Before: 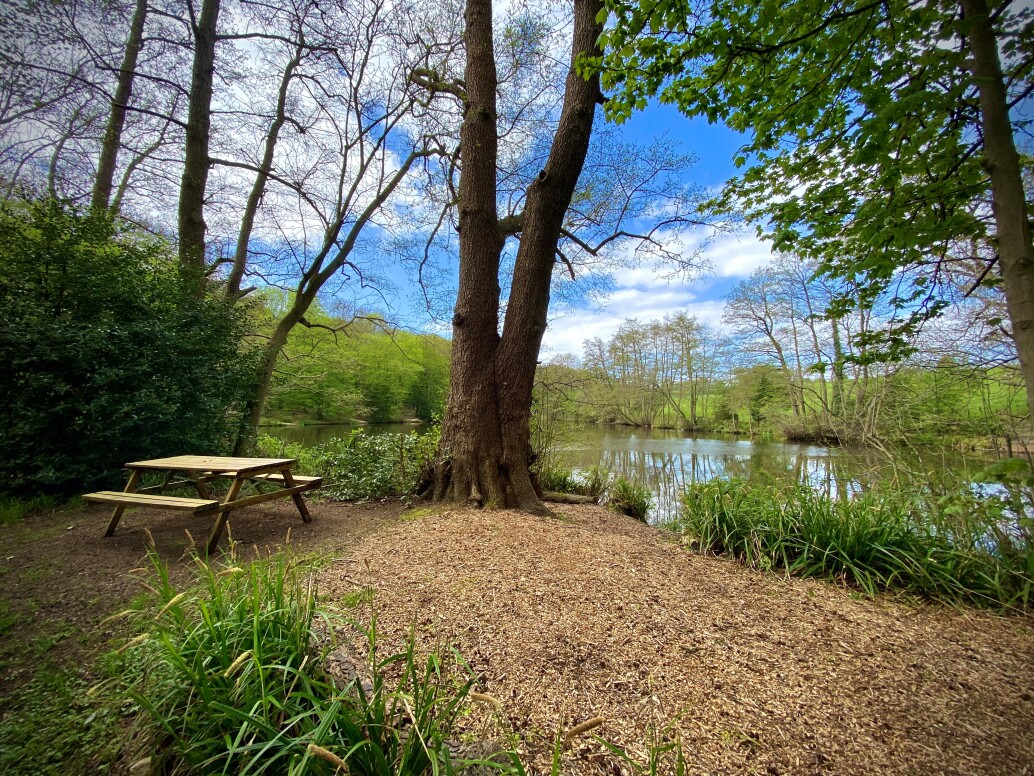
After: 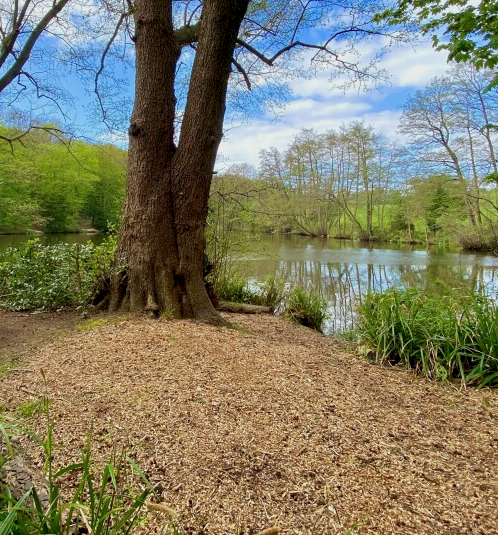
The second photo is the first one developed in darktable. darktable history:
crop: left 31.382%, top 24.57%, right 20.411%, bottom 6.449%
color balance rgb: global offset › luminance -0.359%, perceptual saturation grading › global saturation 0.791%, contrast -10.632%
